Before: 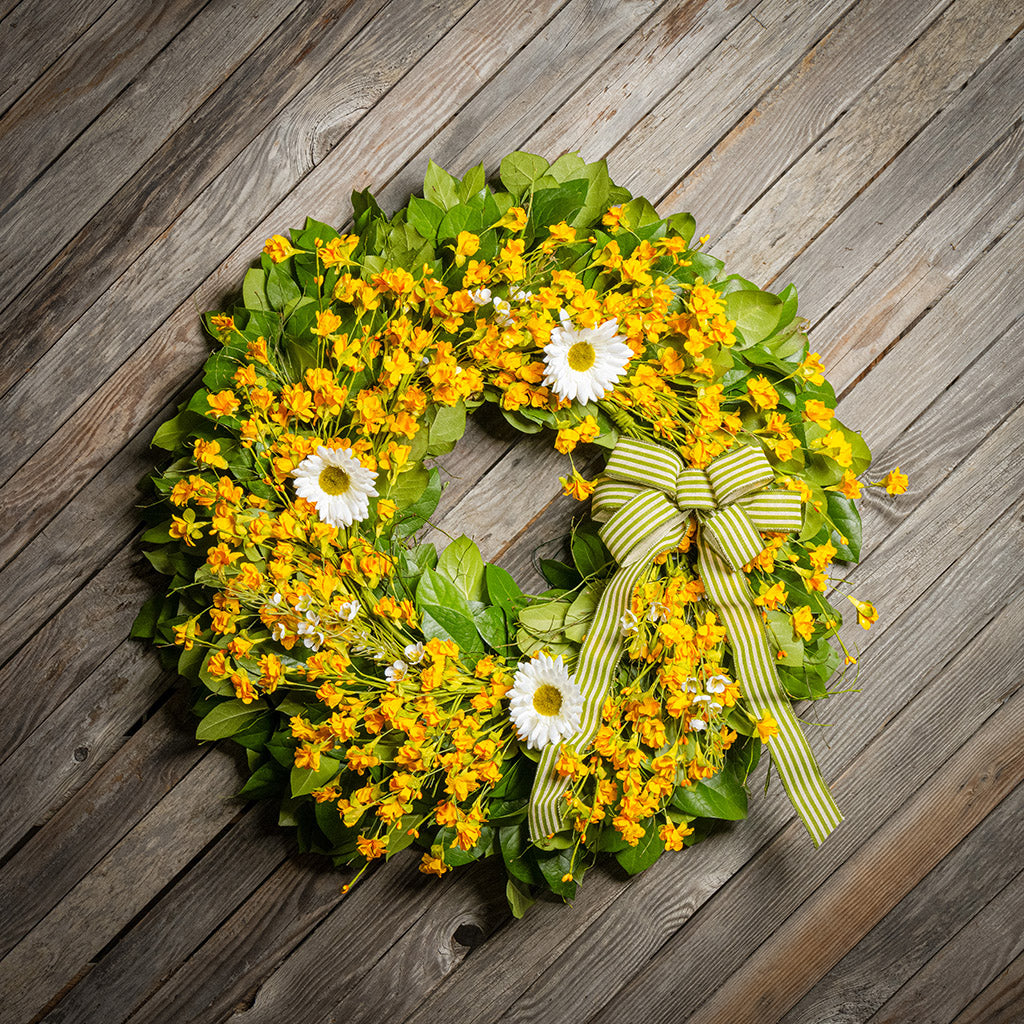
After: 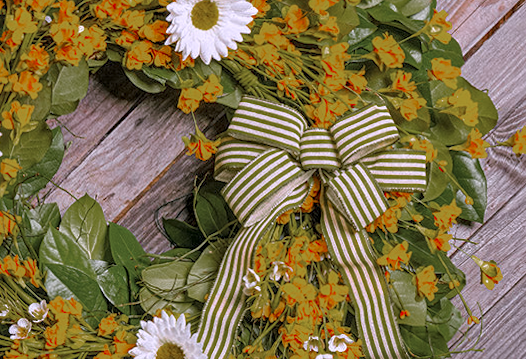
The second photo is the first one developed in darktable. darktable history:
rotate and perspective: lens shift (vertical) 0.048, lens shift (horizontal) -0.024, automatic cropping off
tone equalizer: -8 EV 0.25 EV, -7 EV 0.417 EV, -6 EV 0.417 EV, -5 EV 0.25 EV, -3 EV -0.25 EV, -2 EV -0.417 EV, -1 EV -0.417 EV, +0 EV -0.25 EV, edges refinement/feathering 500, mask exposure compensation -1.57 EV, preserve details guided filter
white balance: red 1.042, blue 1.17
contrast brightness saturation: saturation -0.04
sharpen: amount 0.2
color zones: curves: ch0 [(0, 0.48) (0.209, 0.398) (0.305, 0.332) (0.429, 0.493) (0.571, 0.5) (0.714, 0.5) (0.857, 0.5) (1, 0.48)]; ch1 [(0, 0.736) (0.143, 0.625) (0.225, 0.371) (0.429, 0.256) (0.571, 0.241) (0.714, 0.213) (0.857, 0.48) (1, 0.736)]; ch2 [(0, 0.448) (0.143, 0.498) (0.286, 0.5) (0.429, 0.5) (0.571, 0.5) (0.714, 0.5) (0.857, 0.5) (1, 0.448)]
crop: left 36.607%, top 34.735%, right 13.146%, bottom 30.611%
local contrast: on, module defaults
